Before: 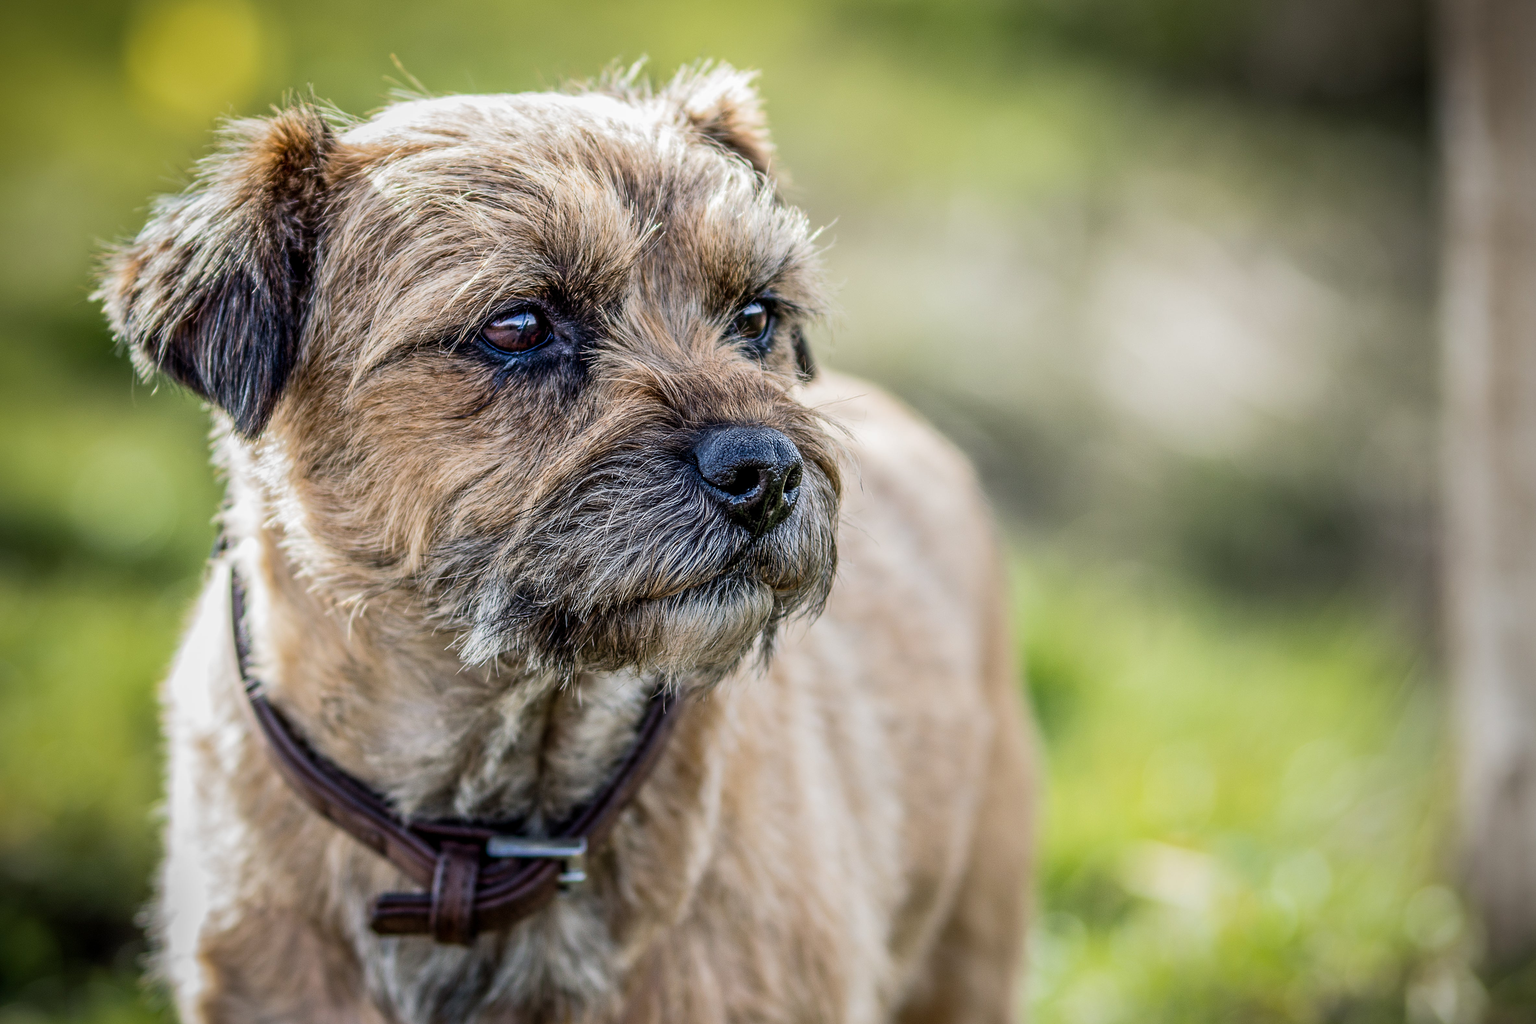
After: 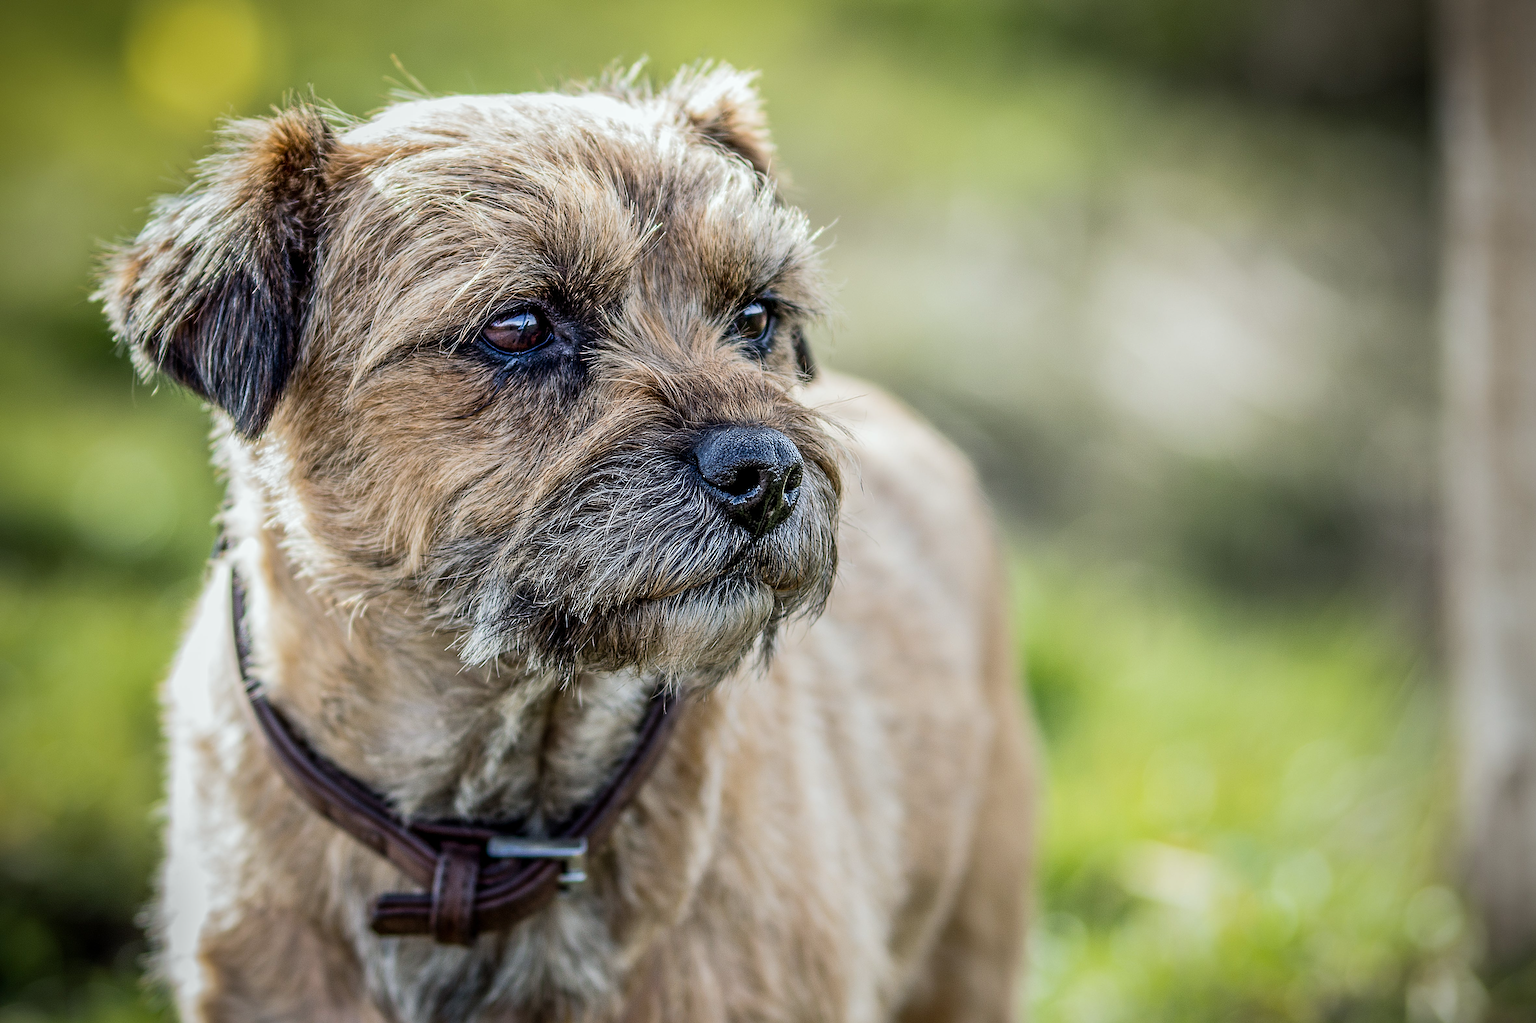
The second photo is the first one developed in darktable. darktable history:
white balance: red 0.978, blue 0.999
sharpen: on, module defaults
